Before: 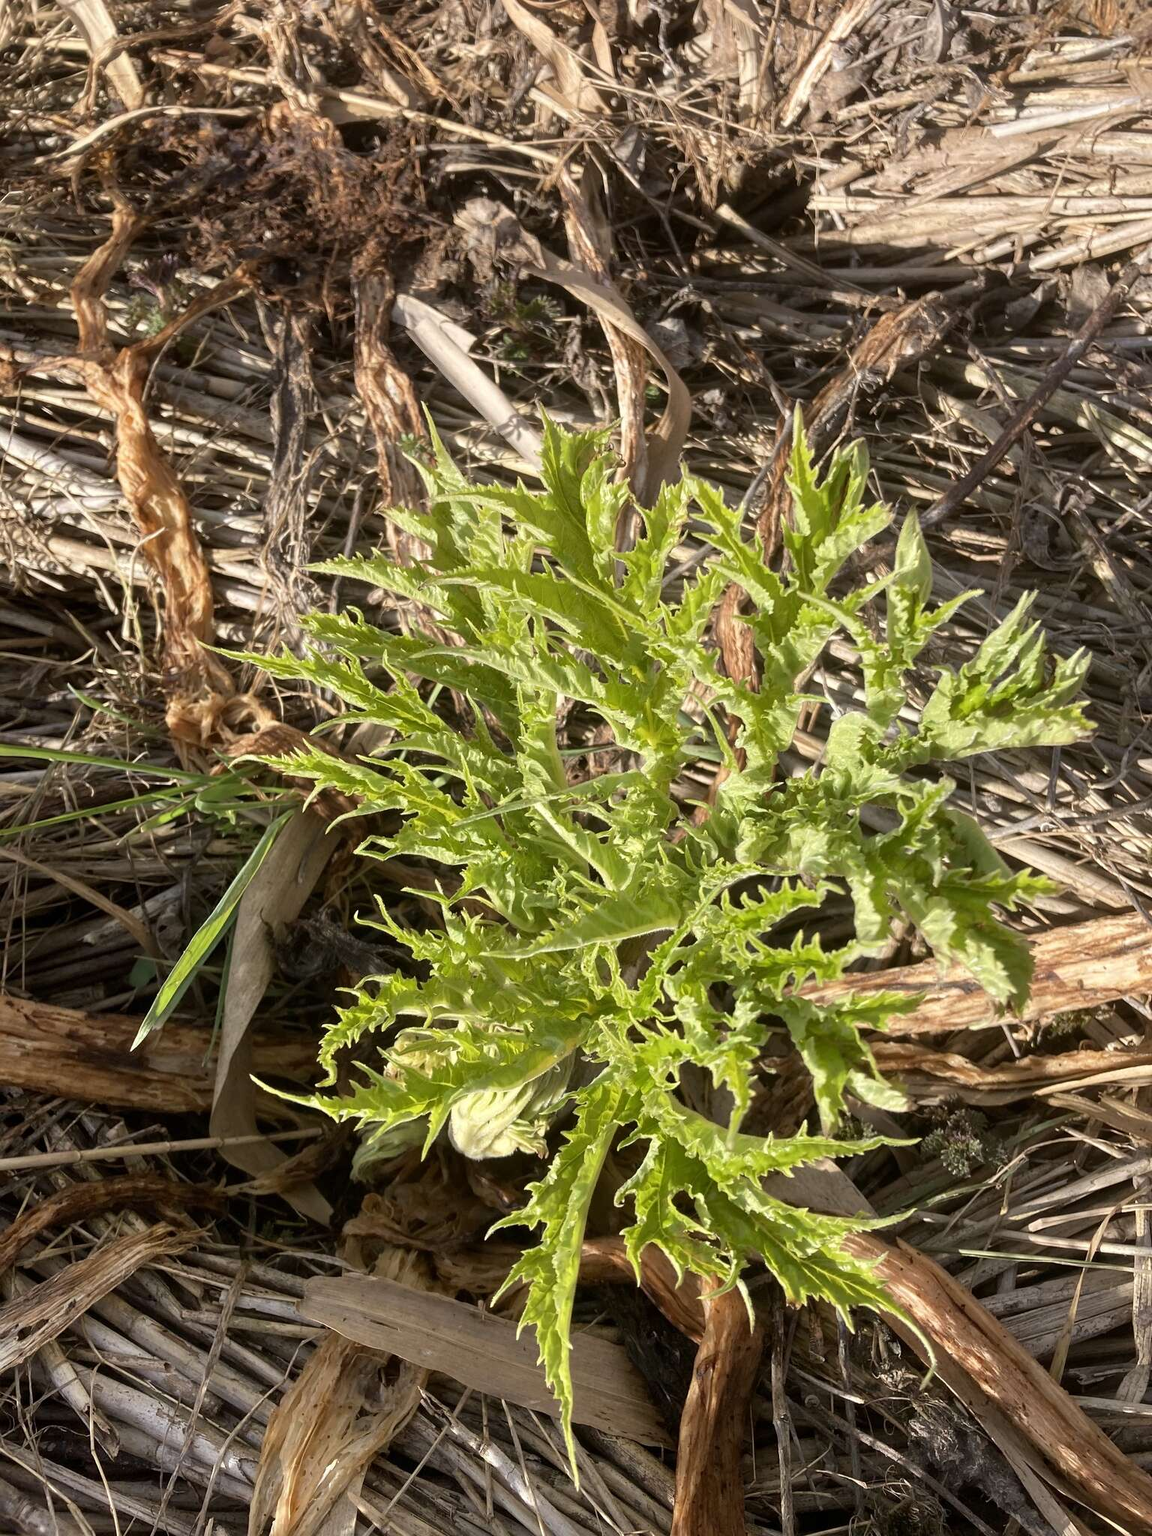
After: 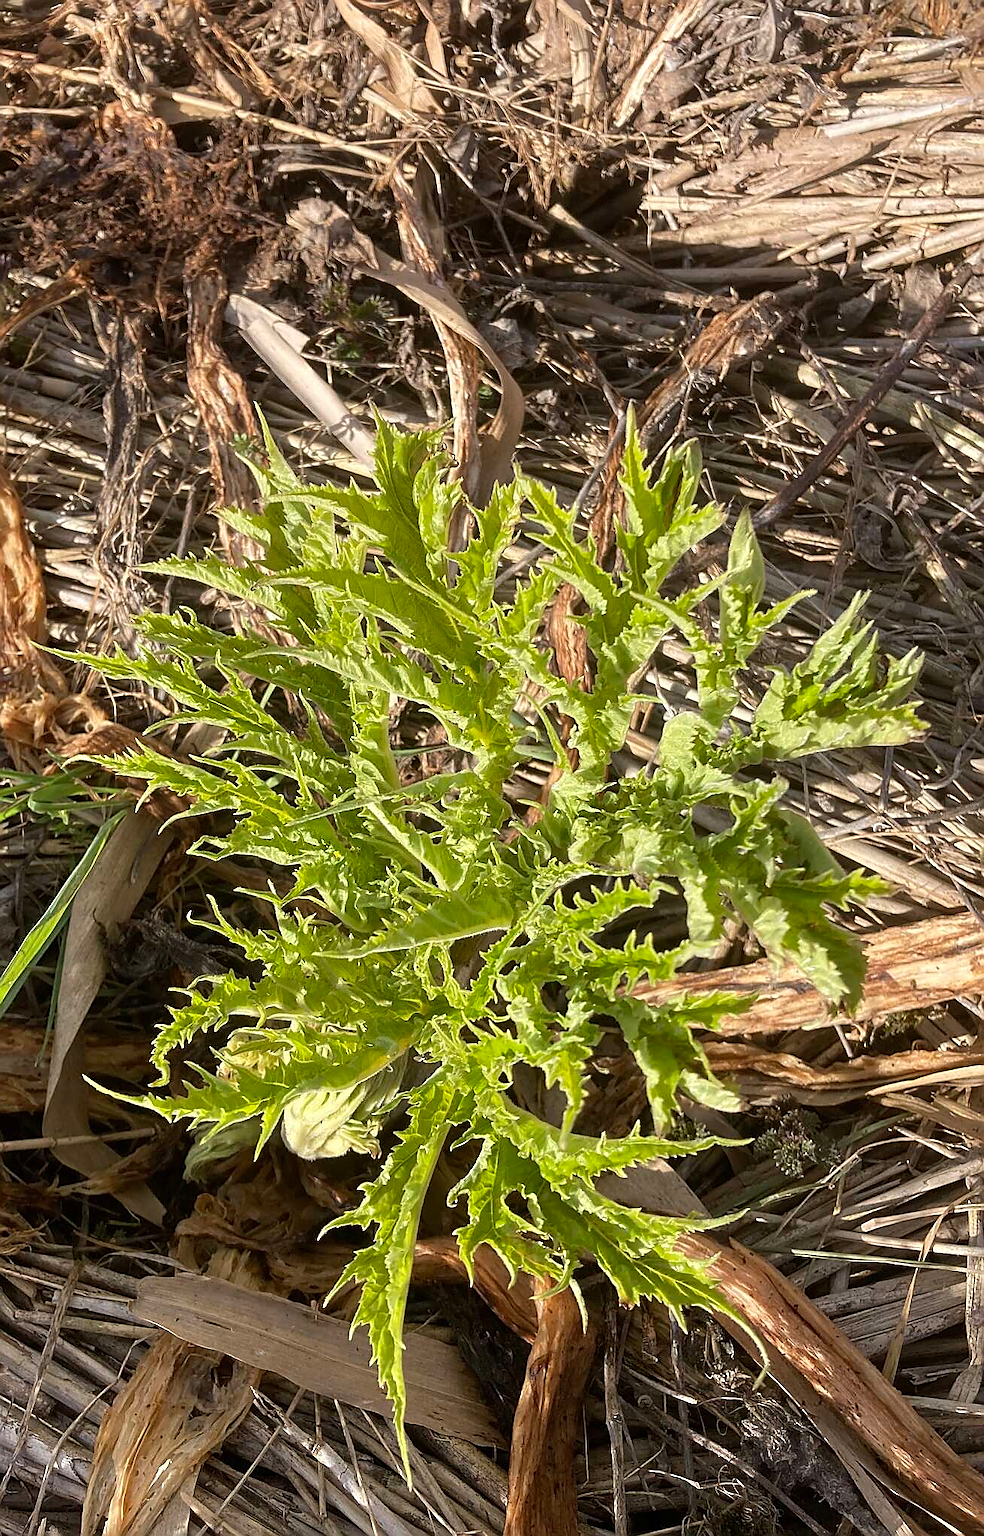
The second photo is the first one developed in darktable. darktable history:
sharpen: radius 1.402, amount 1.262, threshold 0.653
crop and rotate: left 14.569%
